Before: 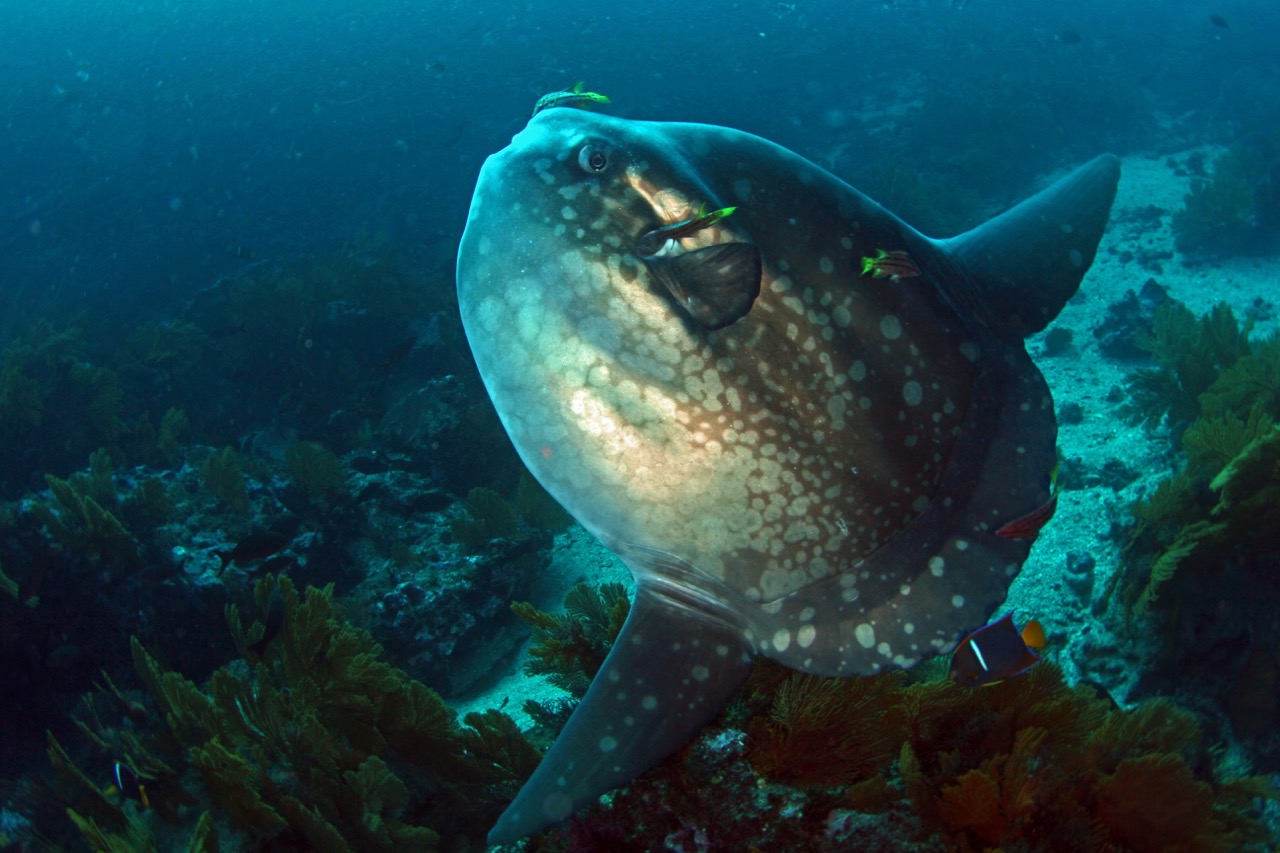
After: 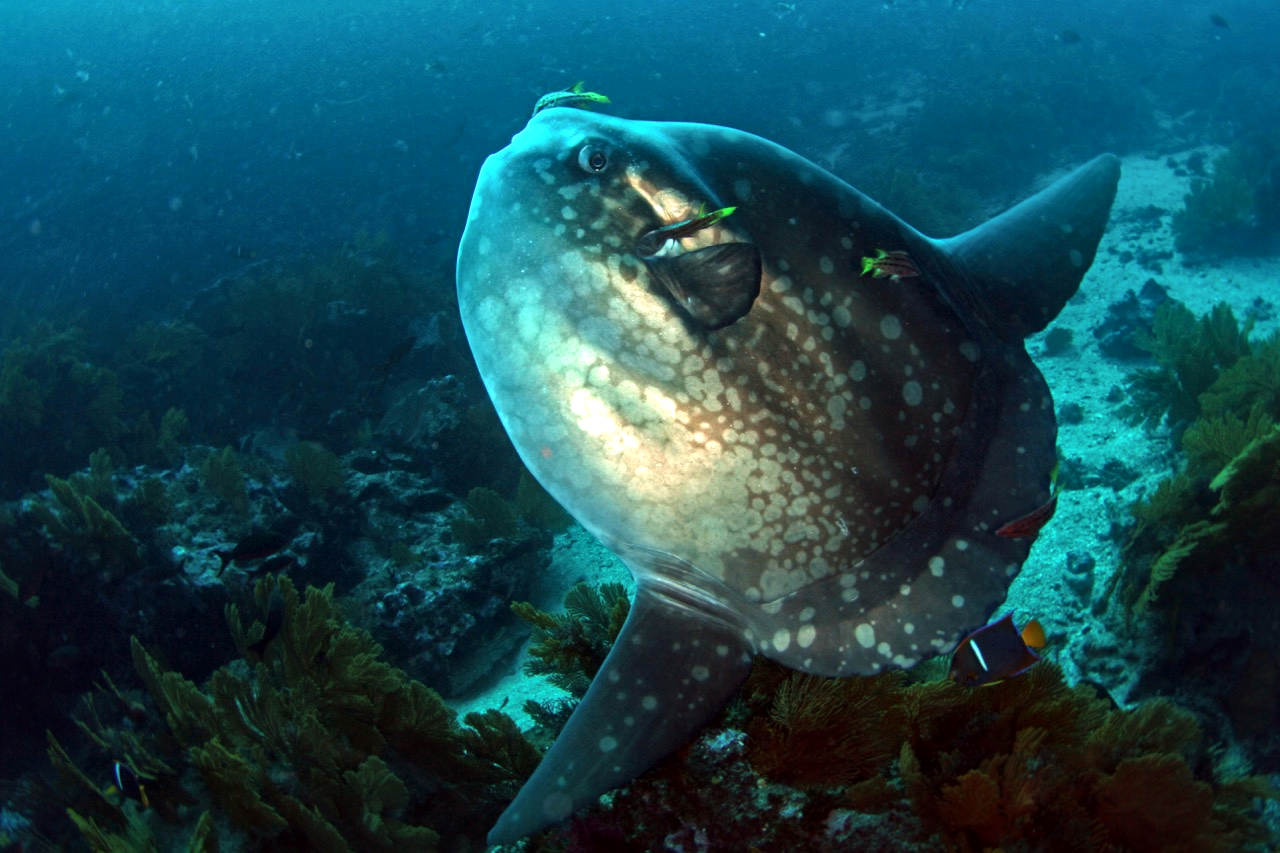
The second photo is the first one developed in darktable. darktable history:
tone equalizer: -8 EV -0.404 EV, -7 EV -0.362 EV, -6 EV -0.343 EV, -5 EV -0.223 EV, -3 EV 0.202 EV, -2 EV 0.304 EV, -1 EV 0.371 EV, +0 EV 0.418 EV
local contrast: mode bilateral grid, contrast 20, coarseness 49, detail 128%, midtone range 0.2
